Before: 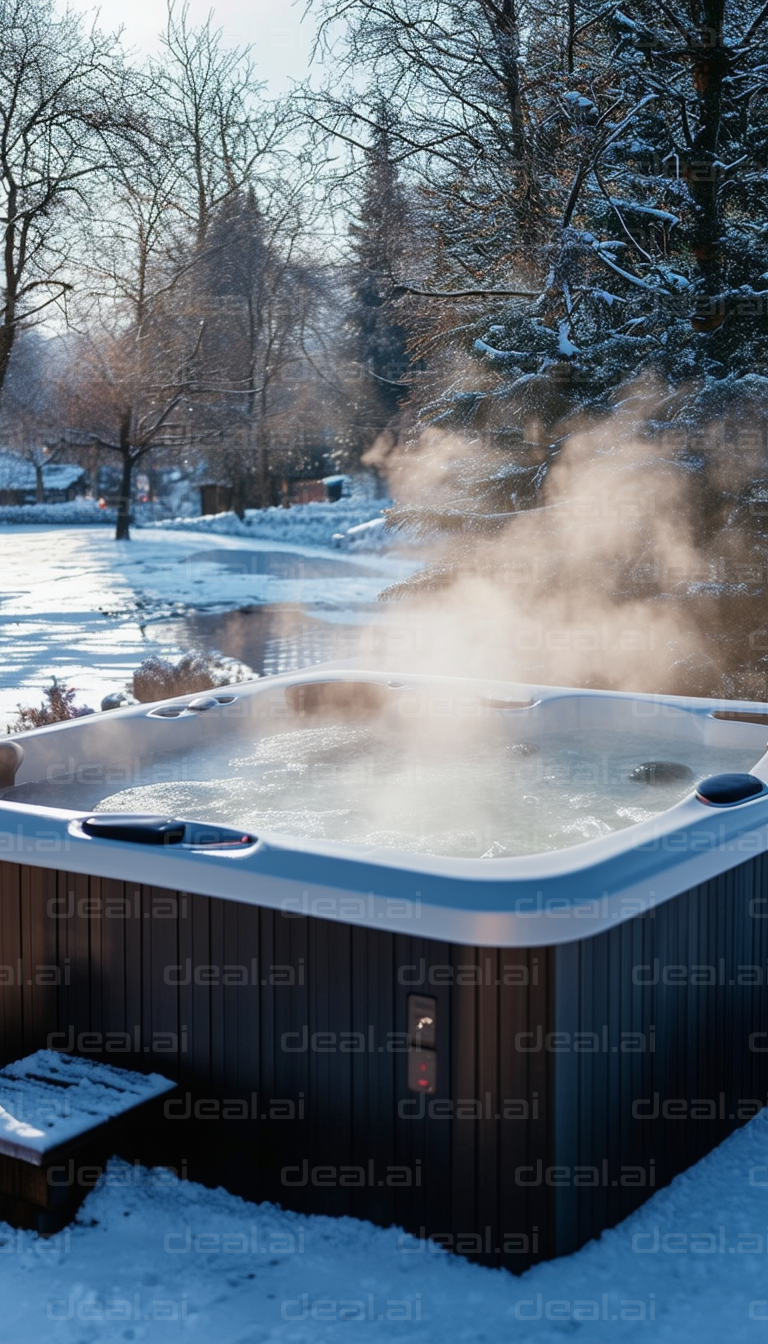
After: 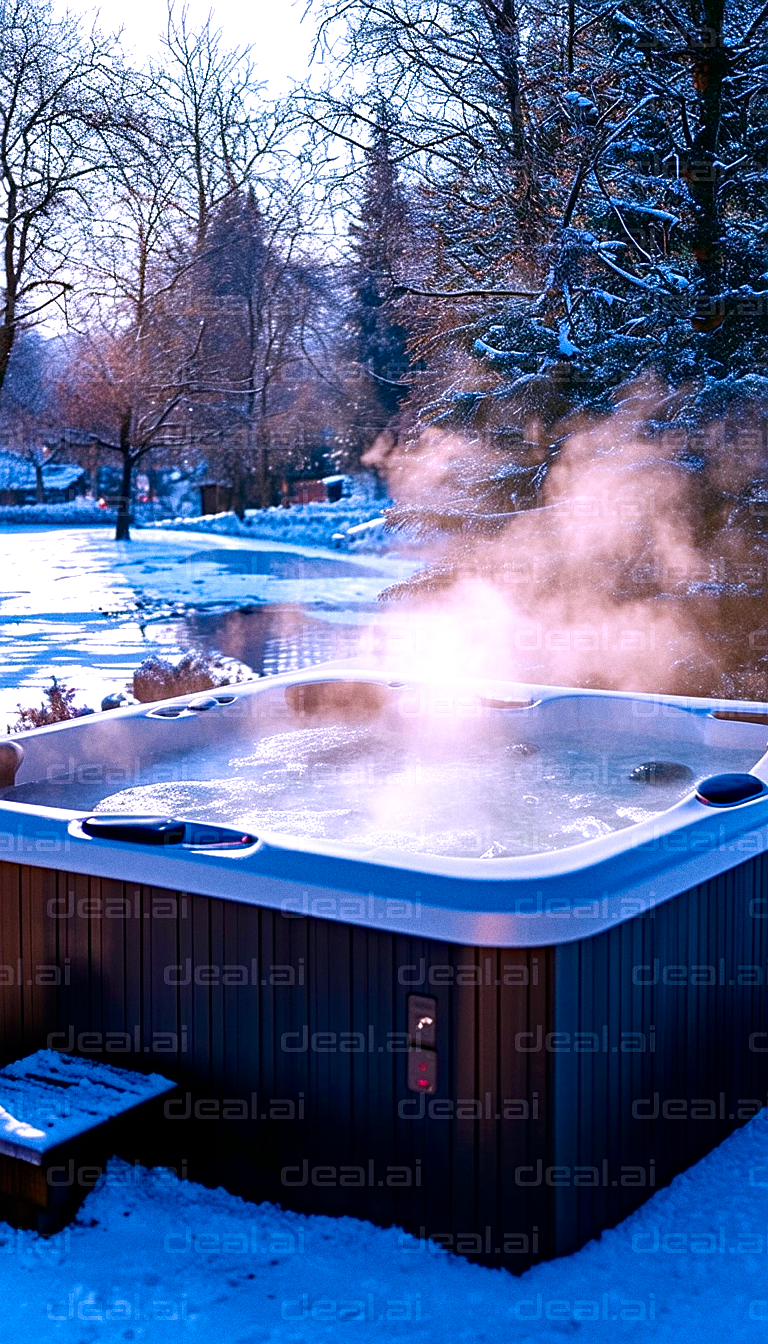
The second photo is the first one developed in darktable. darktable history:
grain: coarseness 0.09 ISO
haze removal: strength 0.29, distance 0.25, compatibility mode true, adaptive false
velvia: strength 32%, mid-tones bias 0.2
contrast brightness saturation: brightness -0.09
sharpen: on, module defaults
exposure: black level correction 0.001, exposure 0.5 EV, compensate exposure bias true, compensate highlight preservation false
white balance: red 1.042, blue 1.17
